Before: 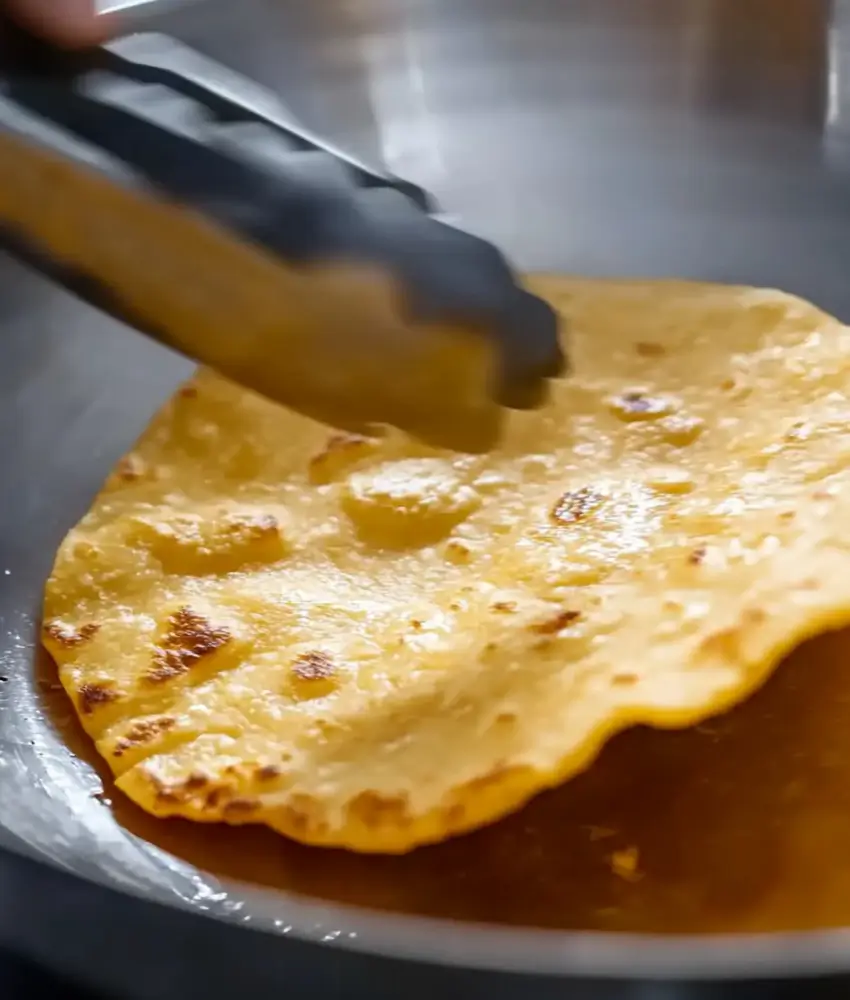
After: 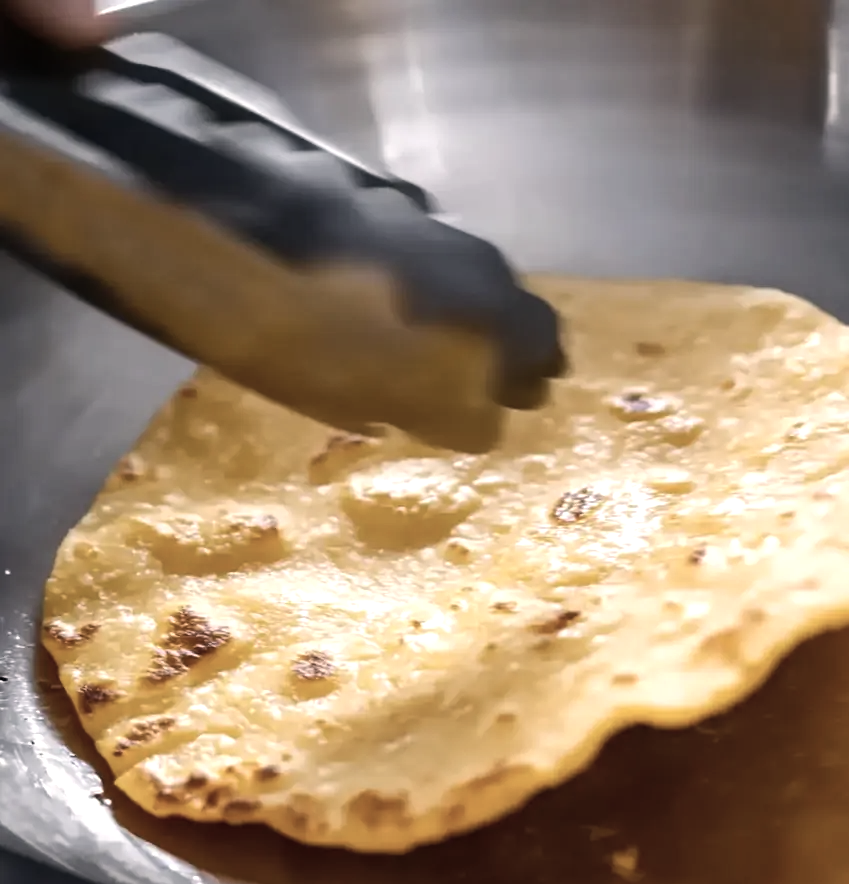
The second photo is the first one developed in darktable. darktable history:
tone equalizer: -8 EV -0.445 EV, -7 EV -0.425 EV, -6 EV -0.303 EV, -5 EV -0.223 EV, -3 EV 0.222 EV, -2 EV 0.312 EV, -1 EV 0.389 EV, +0 EV 0.407 EV, edges refinement/feathering 500, mask exposure compensation -1.57 EV, preserve details no
crop and rotate: top 0%, bottom 11.504%
color correction: highlights a* 5.55, highlights b* 5.17, saturation 0.643
